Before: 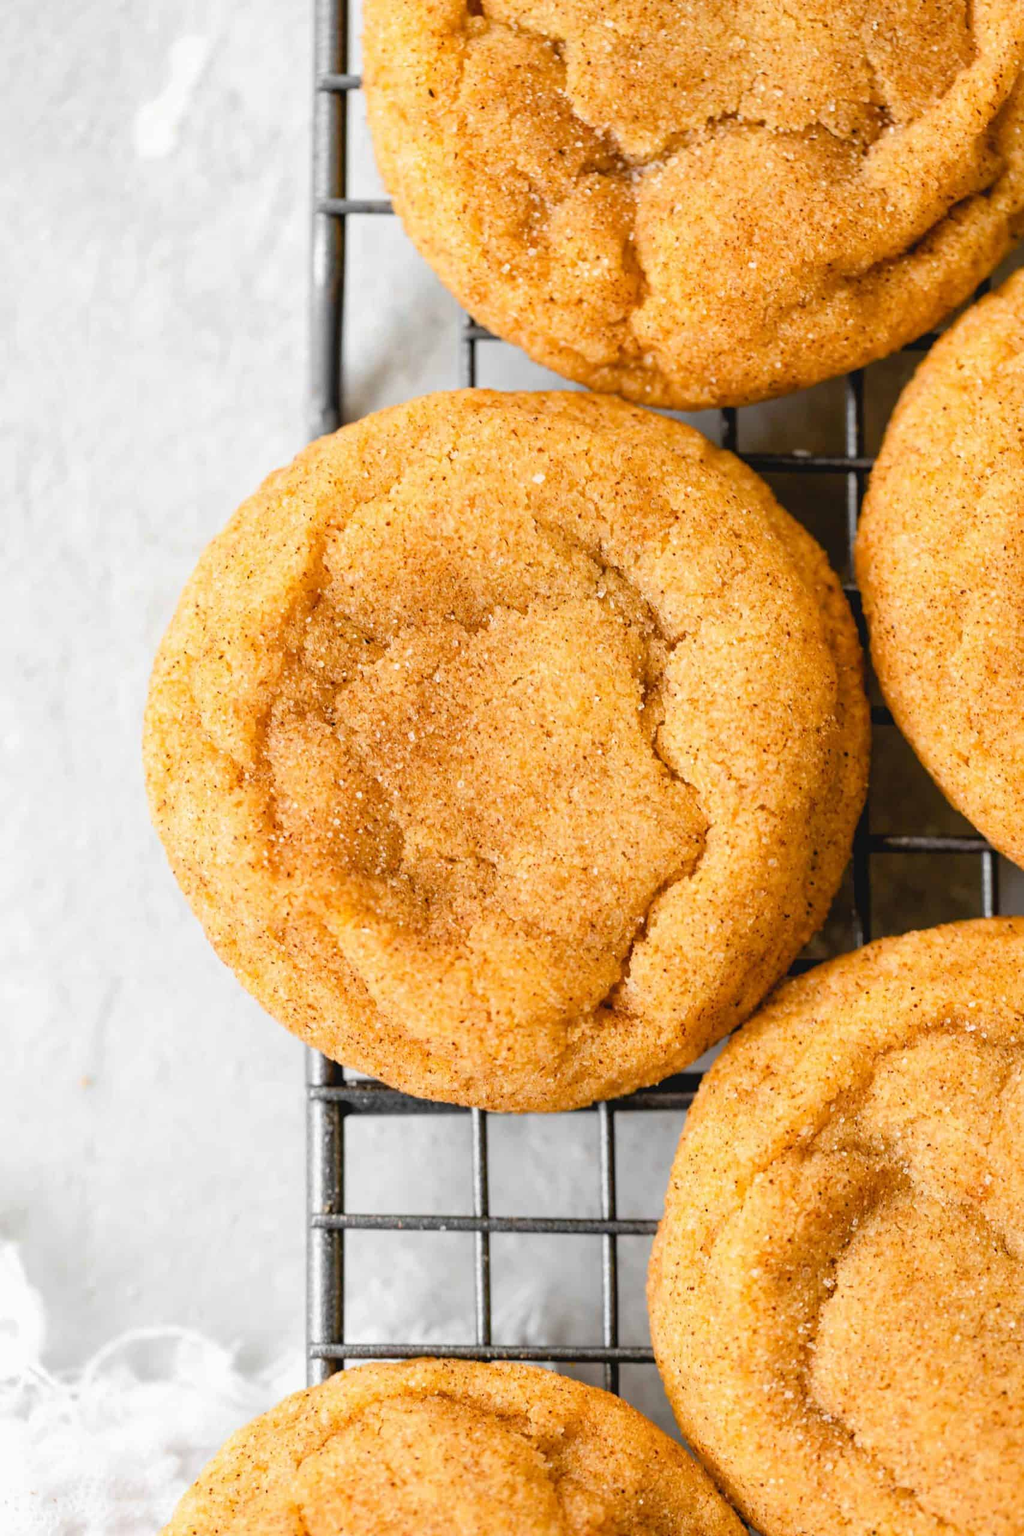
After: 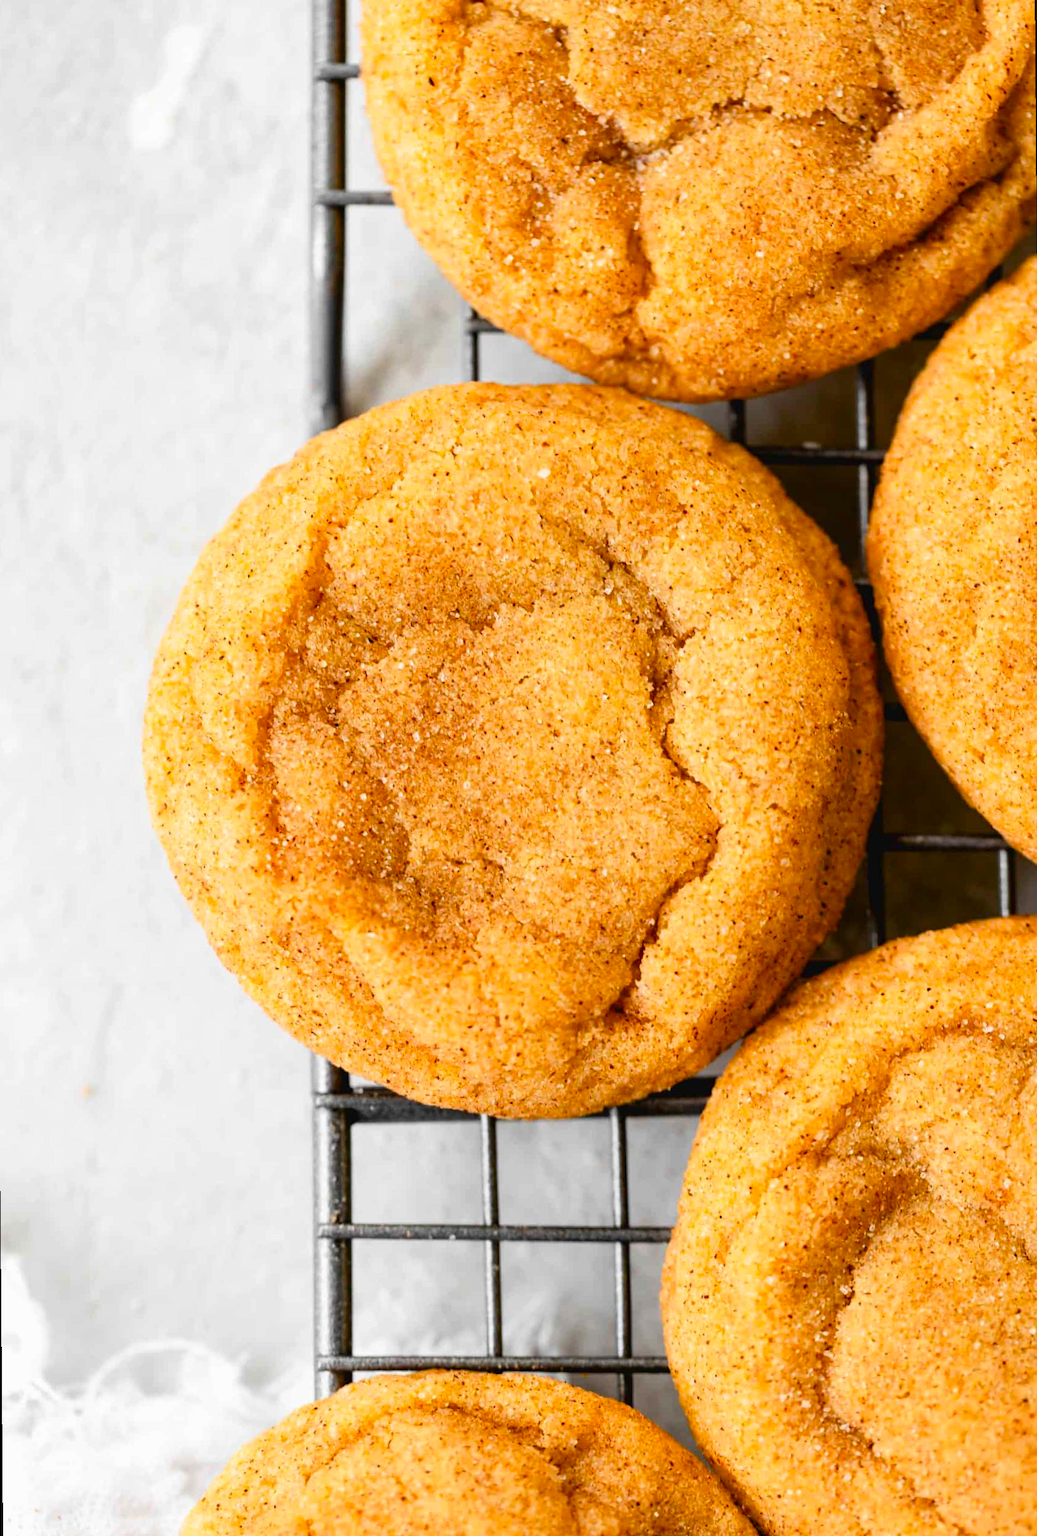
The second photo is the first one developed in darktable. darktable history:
contrast brightness saturation: contrast 0.13, brightness -0.05, saturation 0.16
rotate and perspective: rotation -0.45°, automatic cropping original format, crop left 0.008, crop right 0.992, crop top 0.012, crop bottom 0.988
